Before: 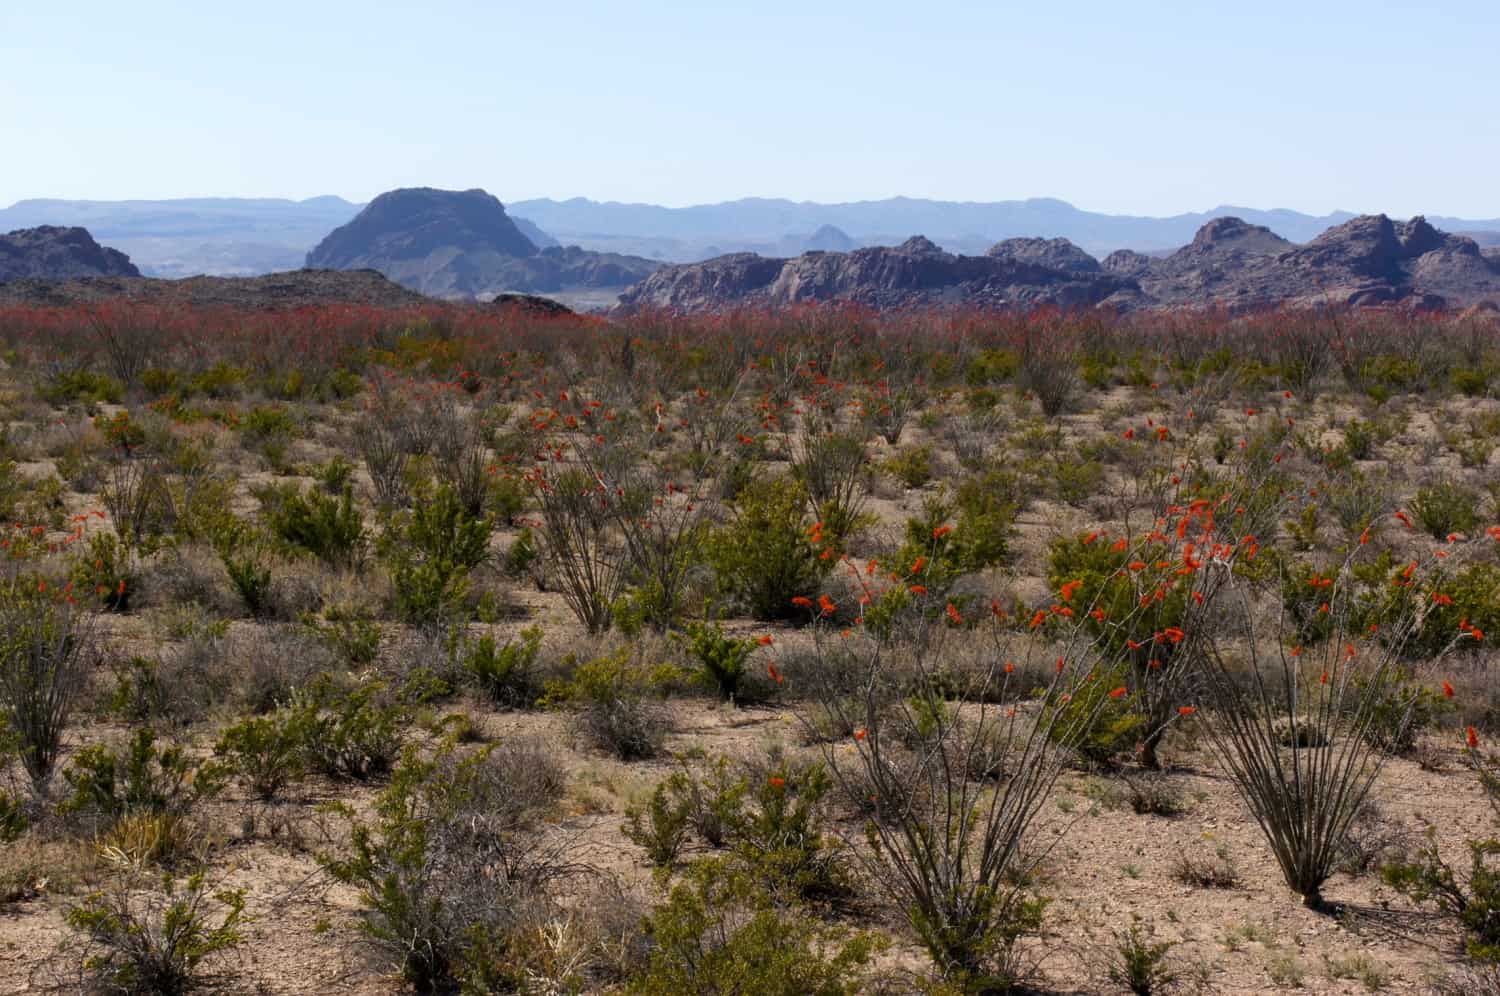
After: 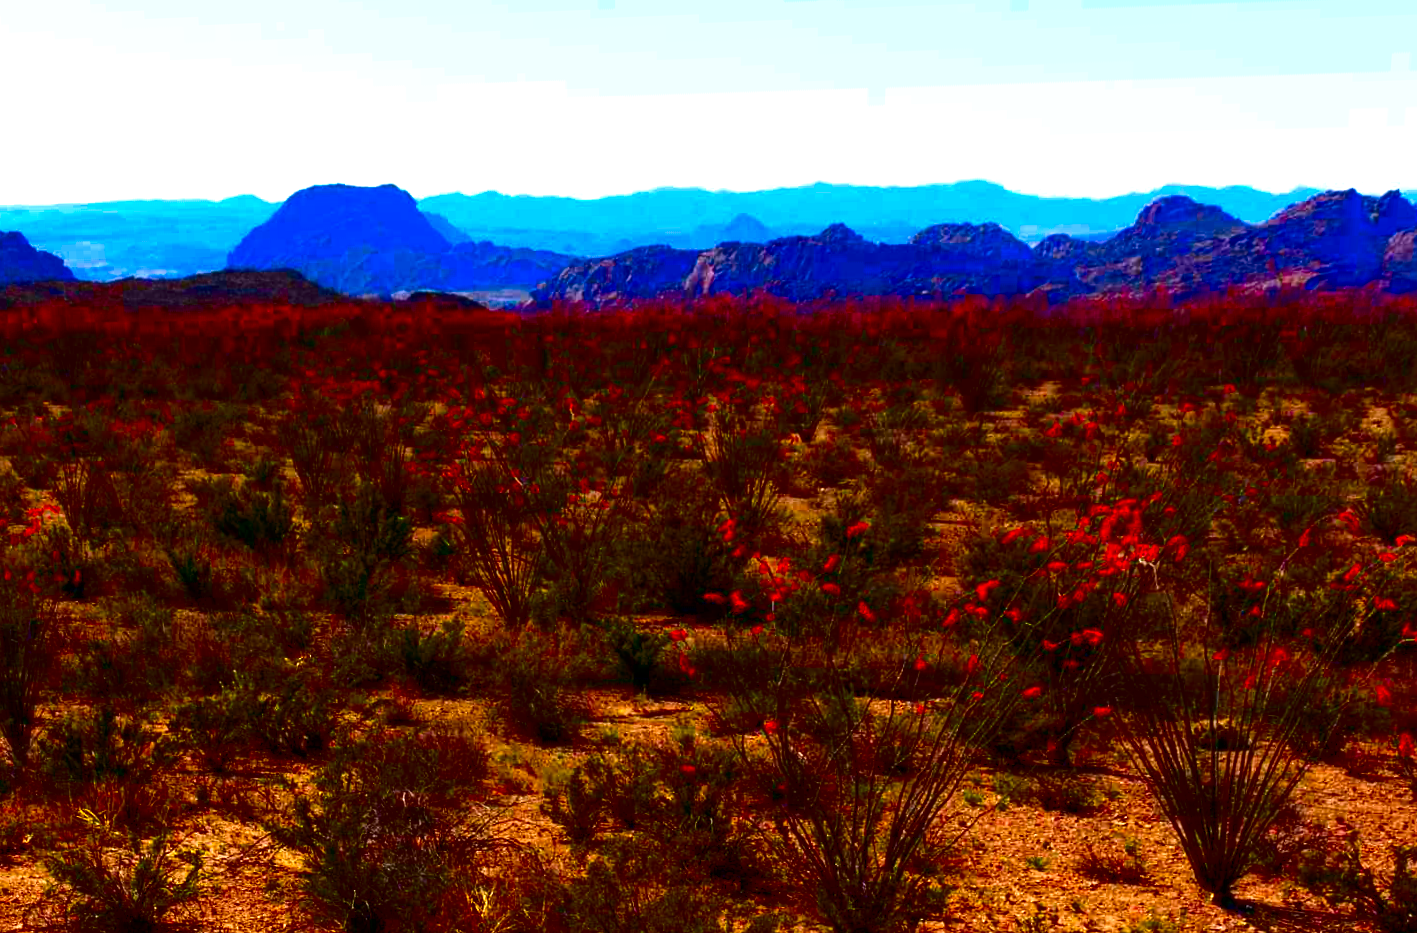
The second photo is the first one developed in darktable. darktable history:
exposure: black level correction 0, exposure 0.2 EV, compensate exposure bias true, compensate highlight preservation false
color correction: highlights a* 1.59, highlights b* -1.7, saturation 2.48
contrast brightness saturation: contrast 0.09, brightness -0.59, saturation 0.17
rotate and perspective: rotation 0.062°, lens shift (vertical) 0.115, lens shift (horizontal) -0.133, crop left 0.047, crop right 0.94, crop top 0.061, crop bottom 0.94
tone equalizer: -8 EV -0.417 EV, -7 EV -0.389 EV, -6 EV -0.333 EV, -5 EV -0.222 EV, -3 EV 0.222 EV, -2 EV 0.333 EV, -1 EV 0.389 EV, +0 EV 0.417 EV, edges refinement/feathering 500, mask exposure compensation -1.57 EV, preserve details no
color balance rgb: perceptual saturation grading › global saturation 45%, perceptual saturation grading › highlights -25%, perceptual saturation grading › shadows 50%, perceptual brilliance grading › global brilliance 3%, global vibrance 3%
